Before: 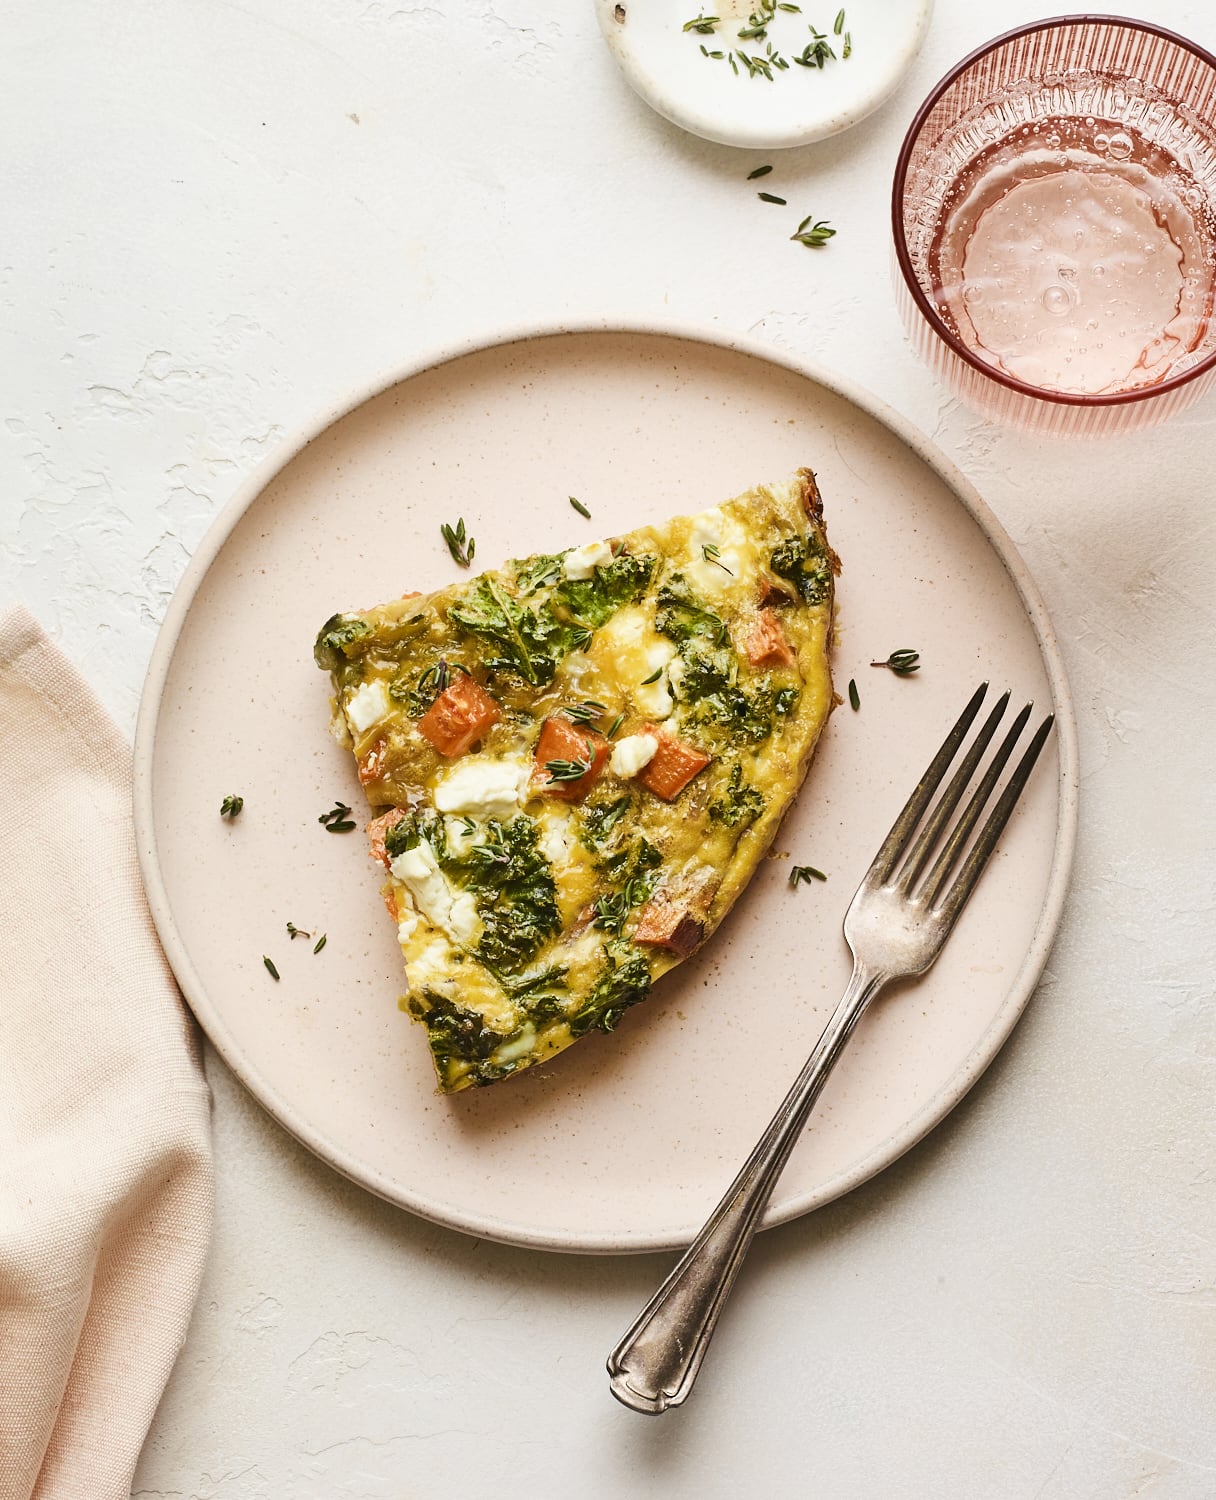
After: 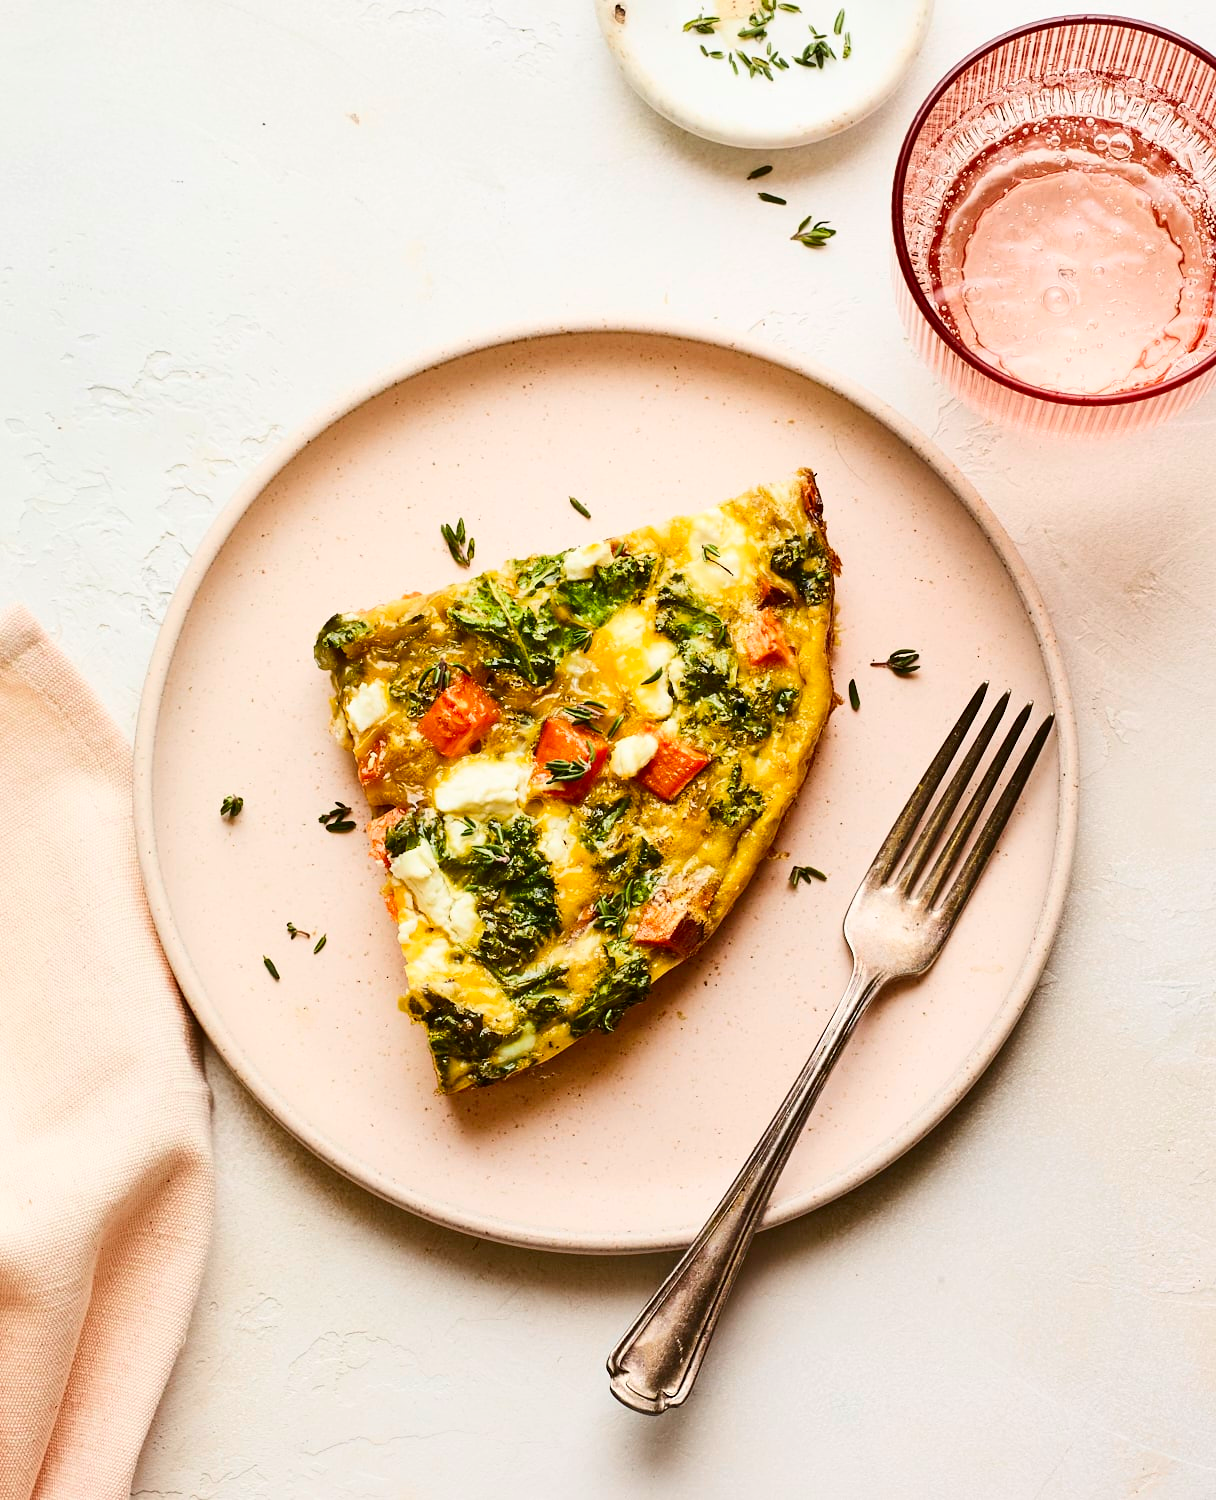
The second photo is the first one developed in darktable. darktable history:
contrast brightness saturation: contrast 0.175, saturation 0.299
